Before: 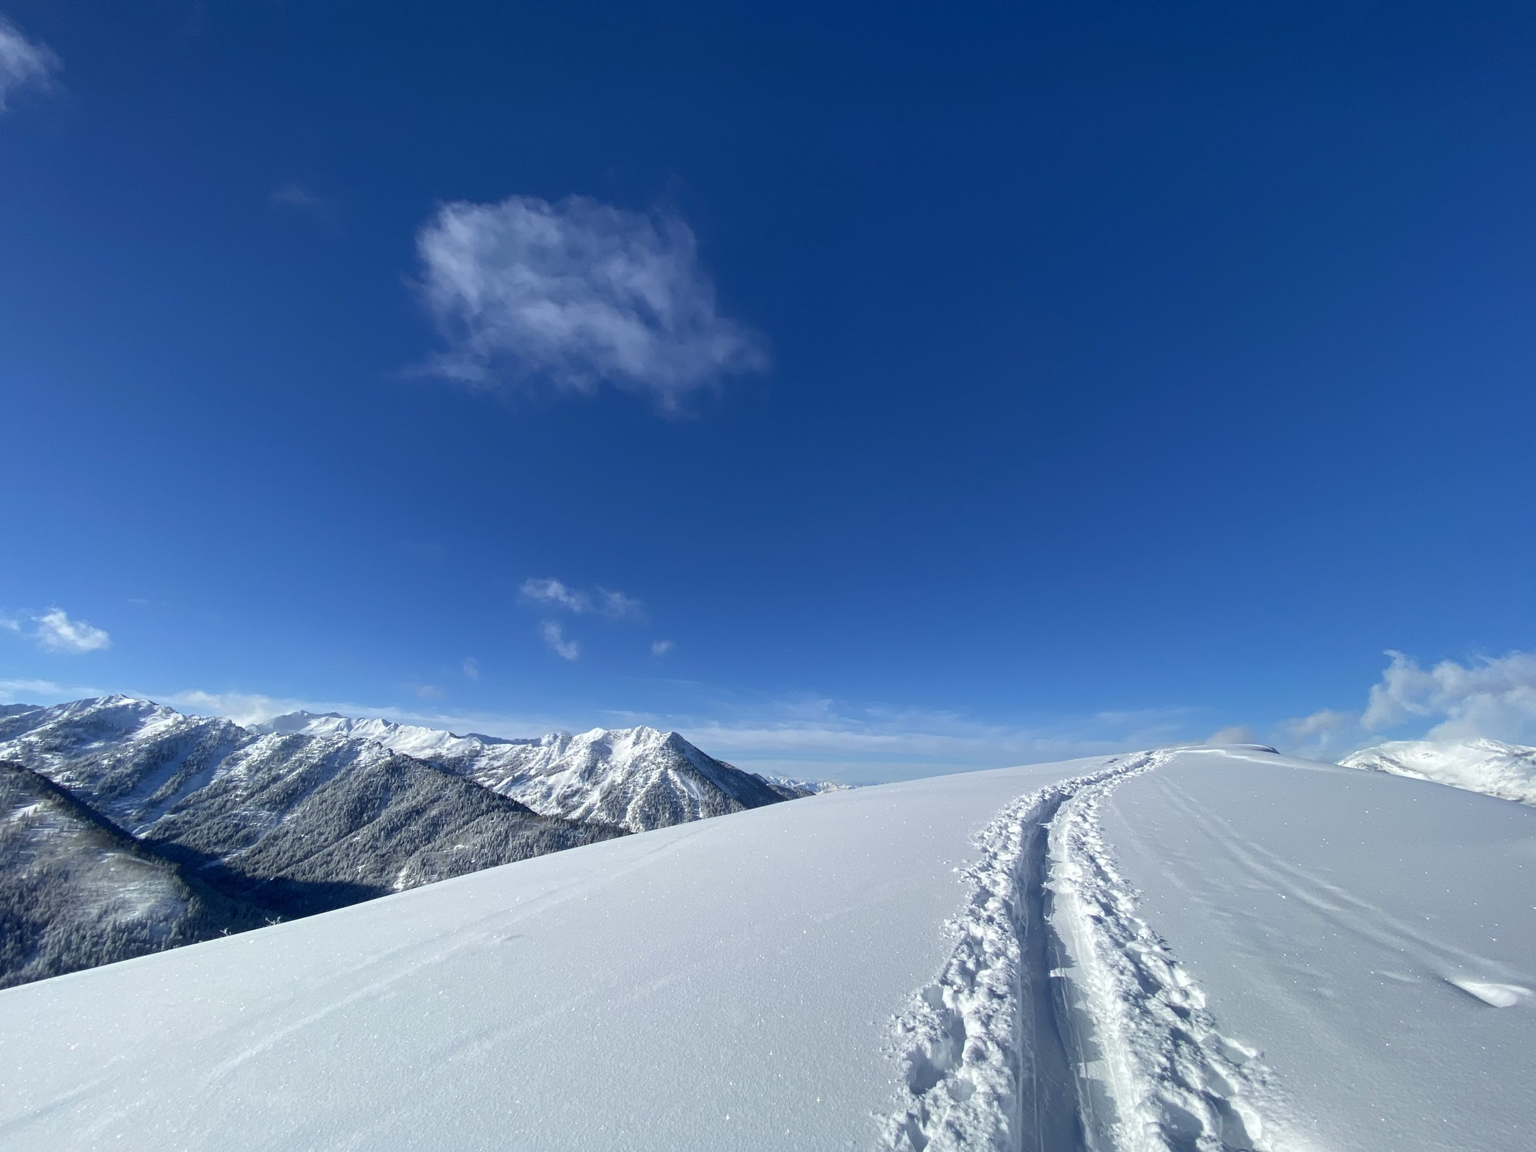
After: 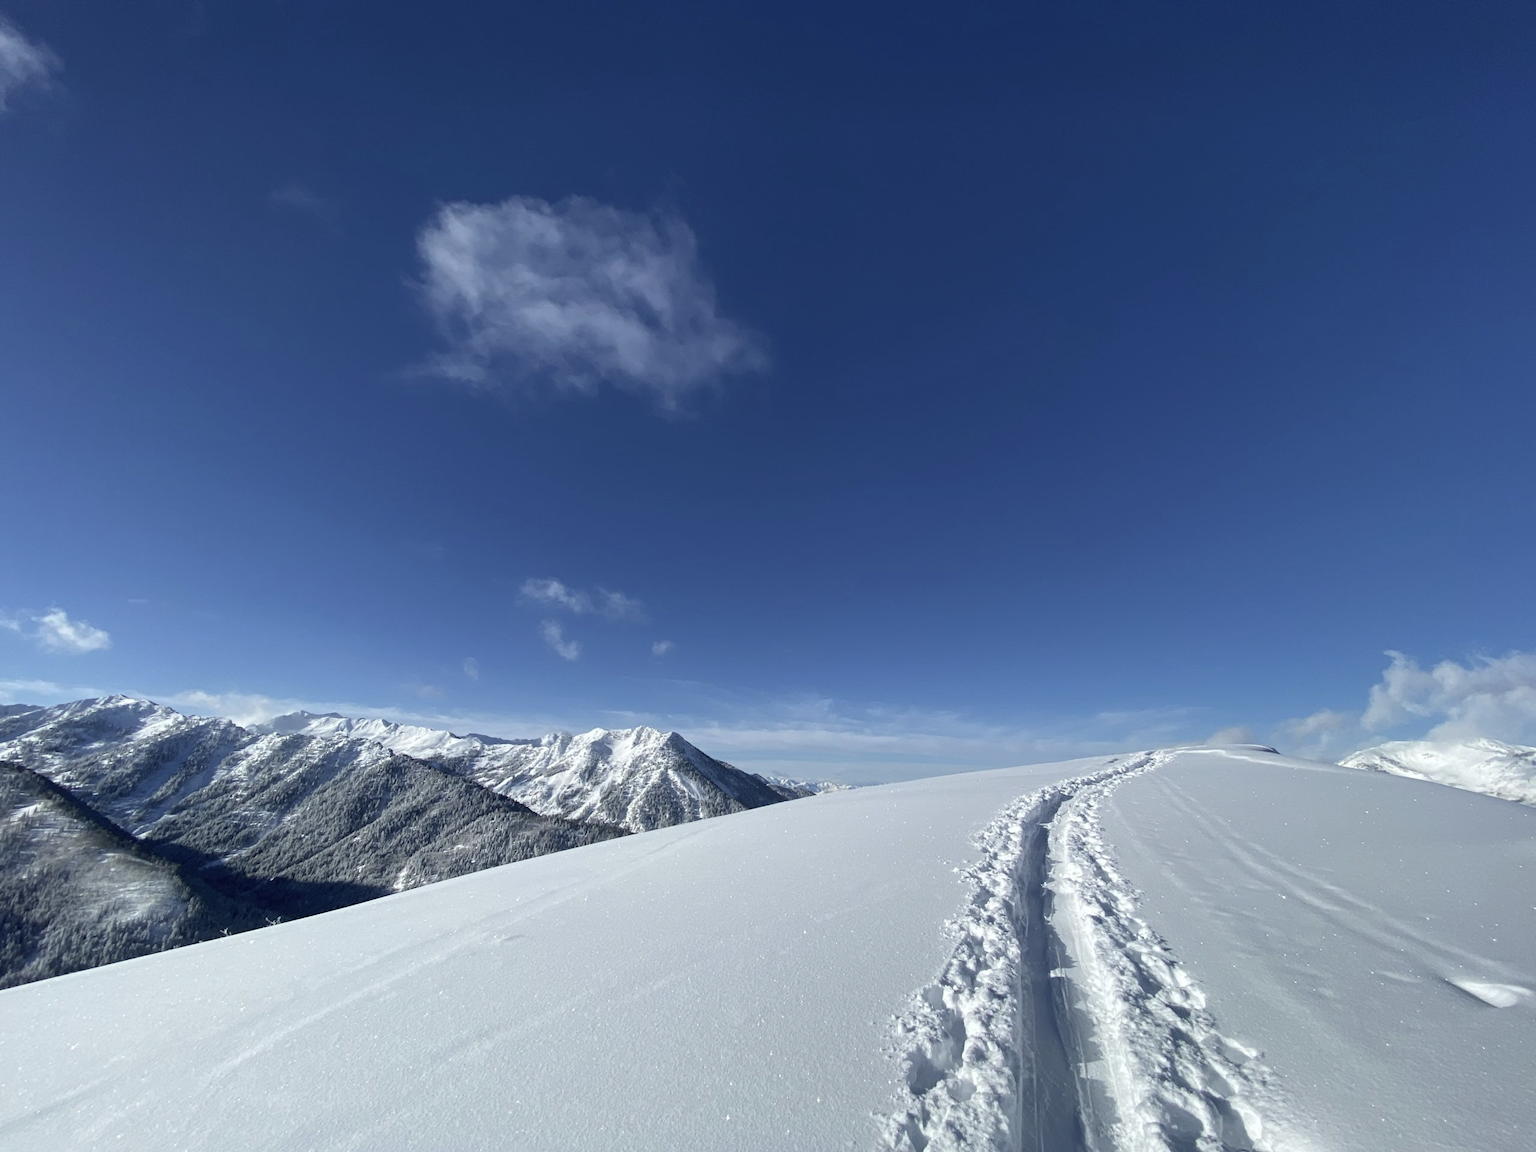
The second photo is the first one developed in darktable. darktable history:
color correction: highlights a* -0.255, highlights b* -0.123
contrast brightness saturation: contrast 0.055, brightness -0.012, saturation -0.232
